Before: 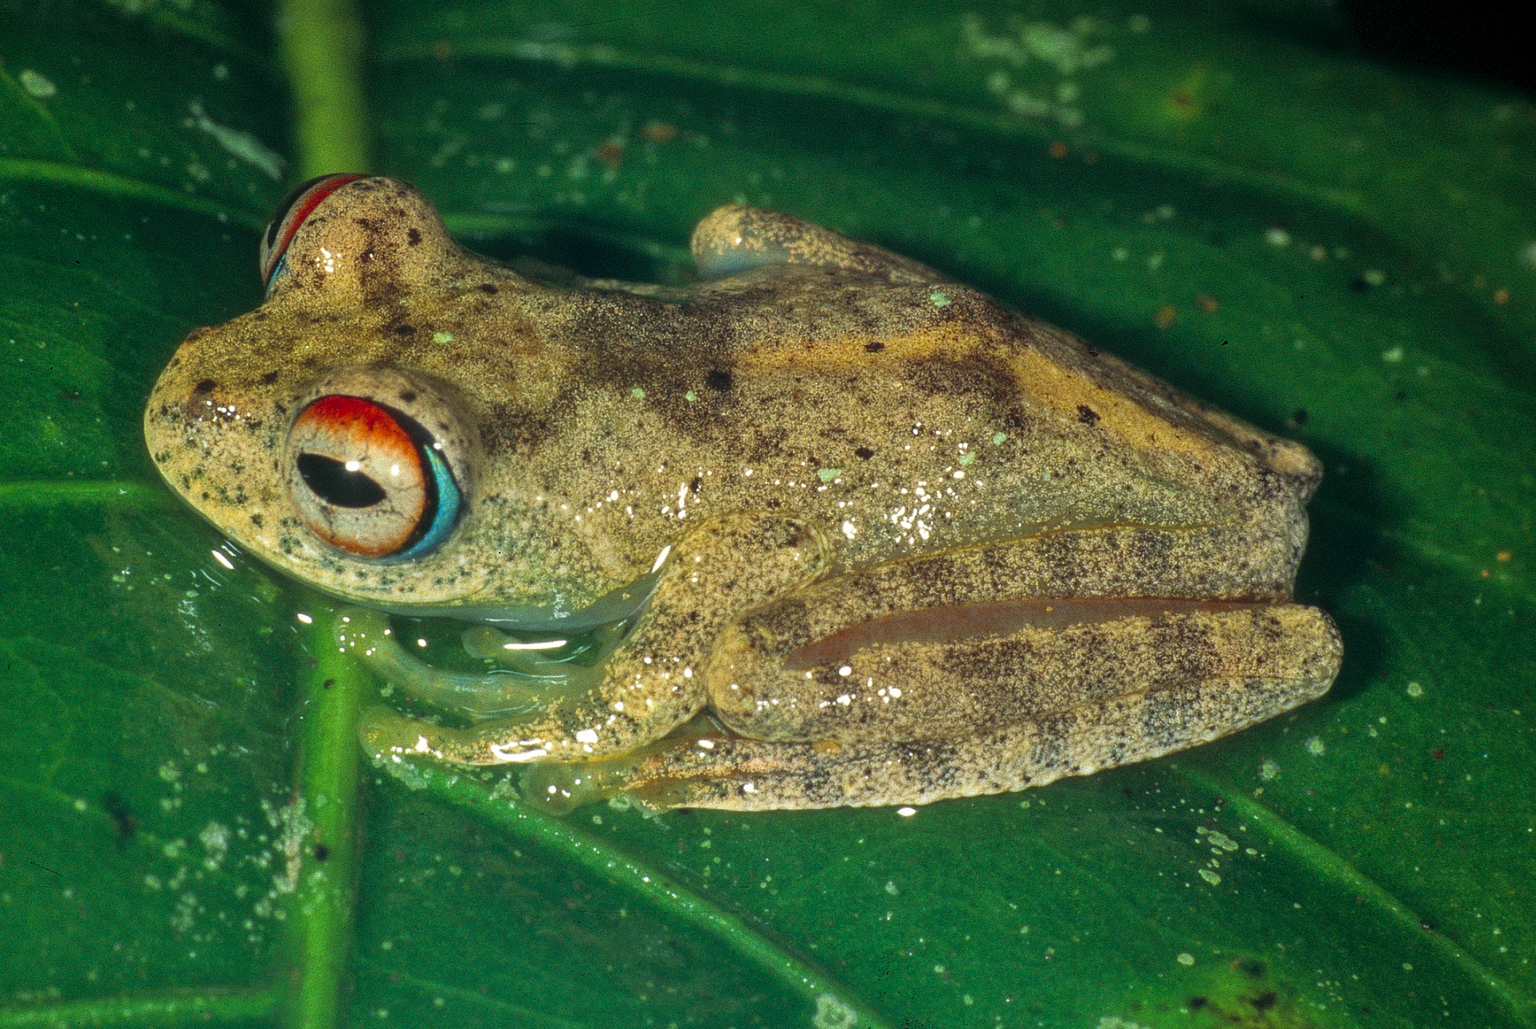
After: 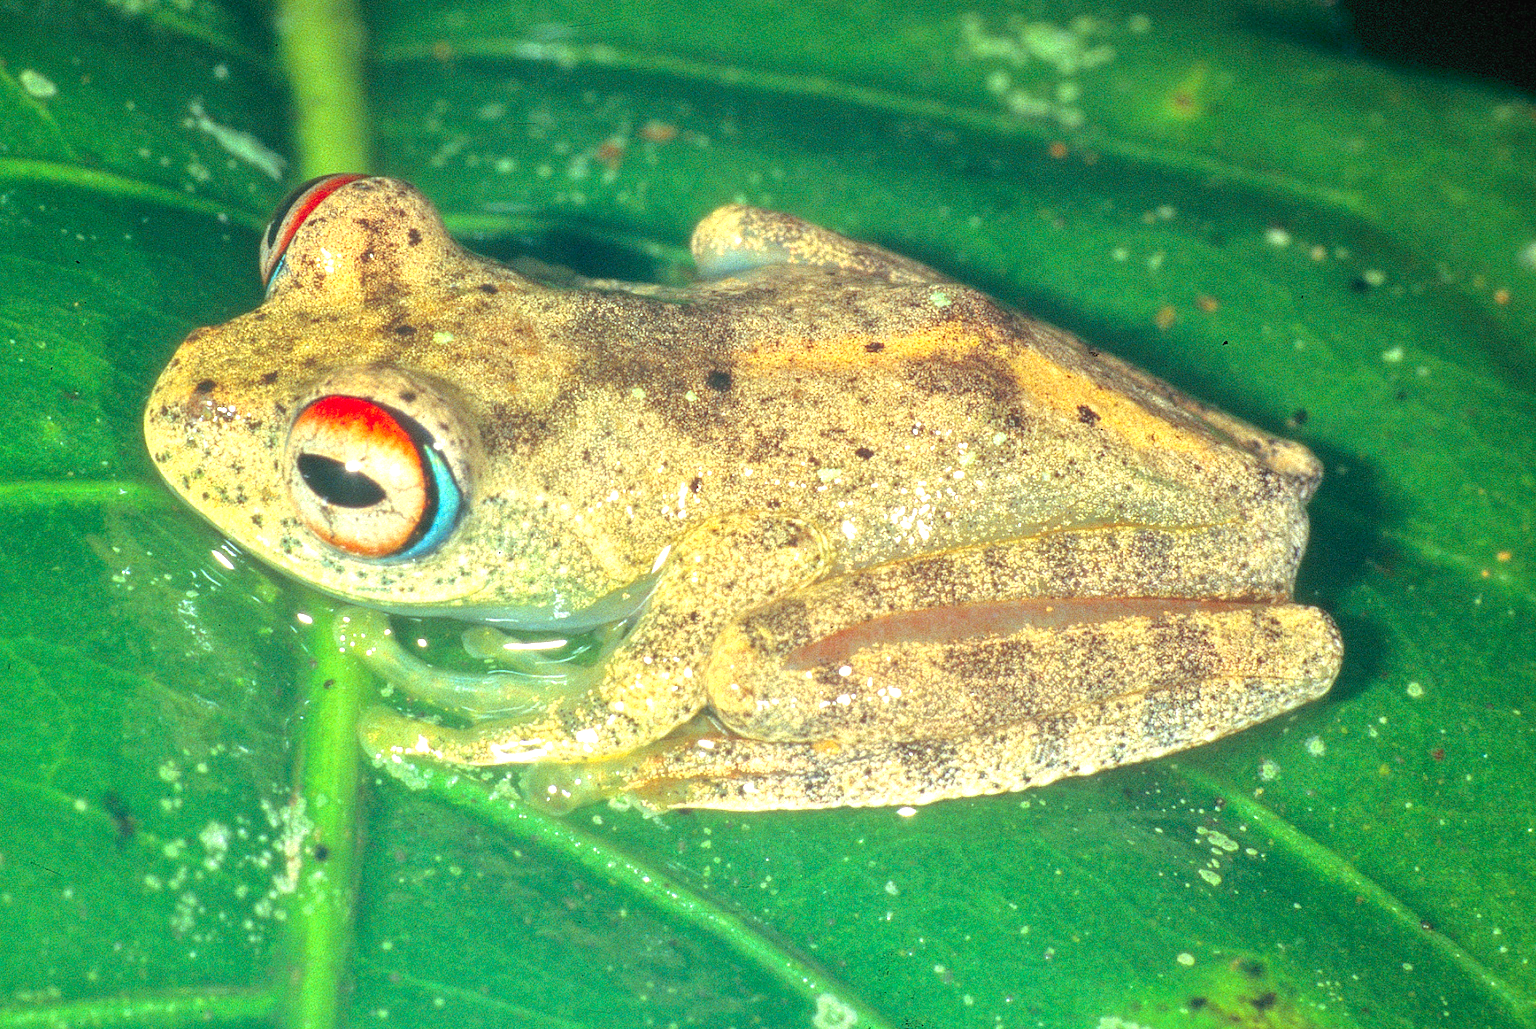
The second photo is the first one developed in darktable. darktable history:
levels: levels [0, 0.445, 1]
exposure: black level correction 0, exposure 1.387 EV, compensate highlight preservation false
